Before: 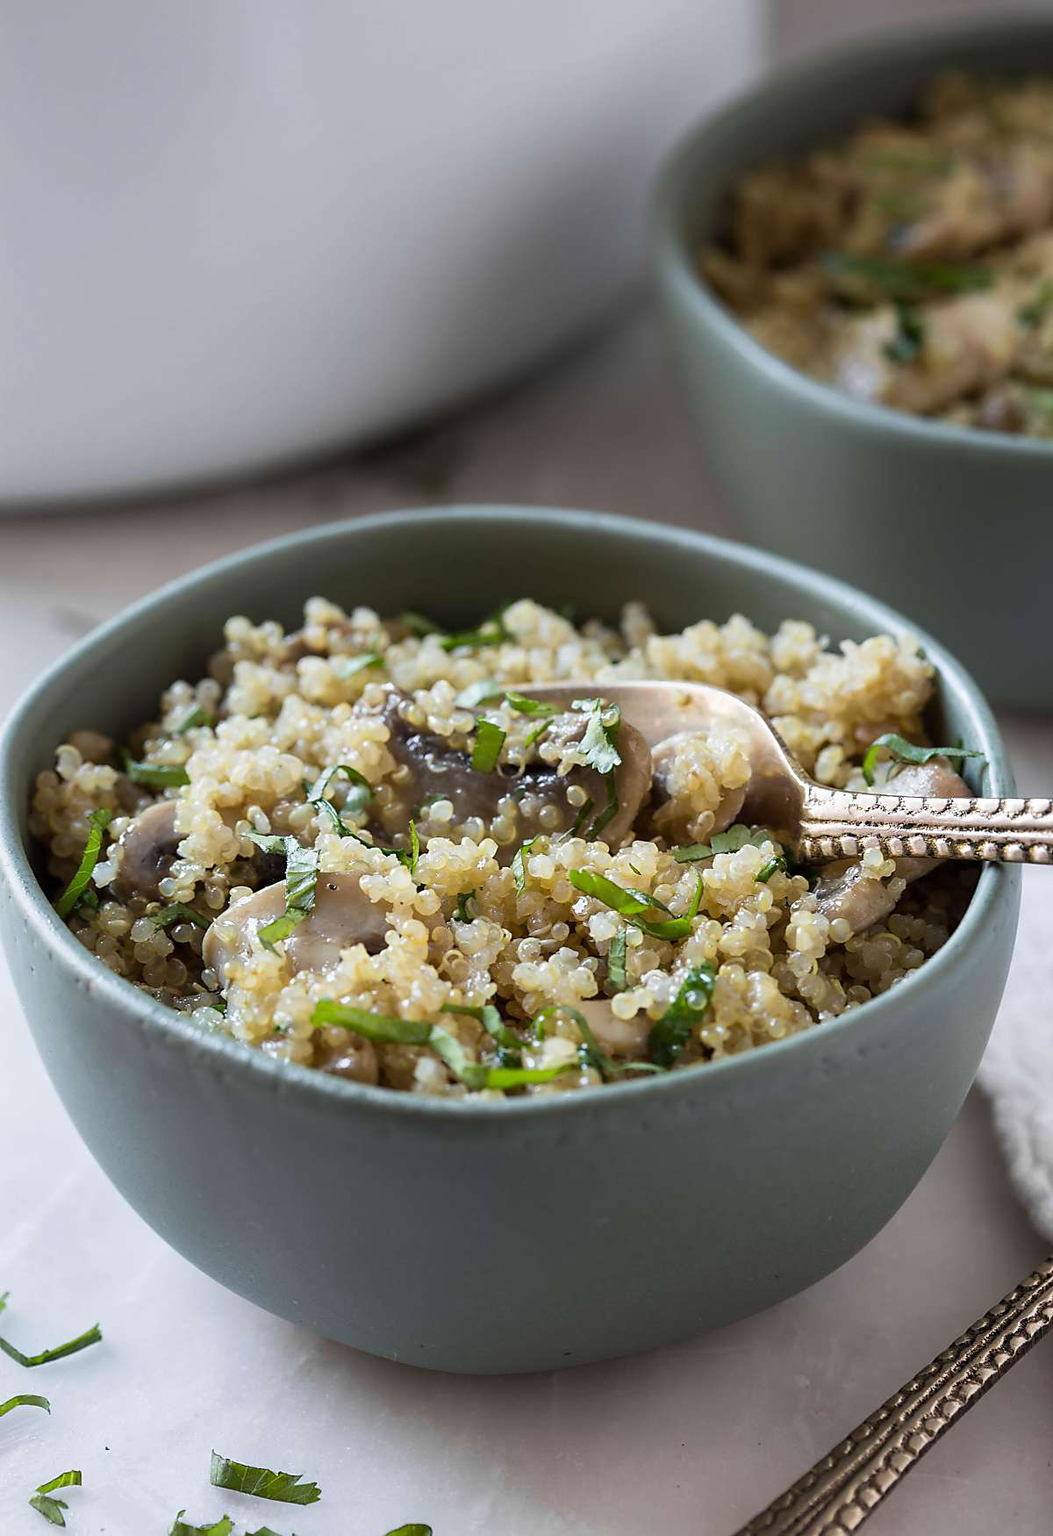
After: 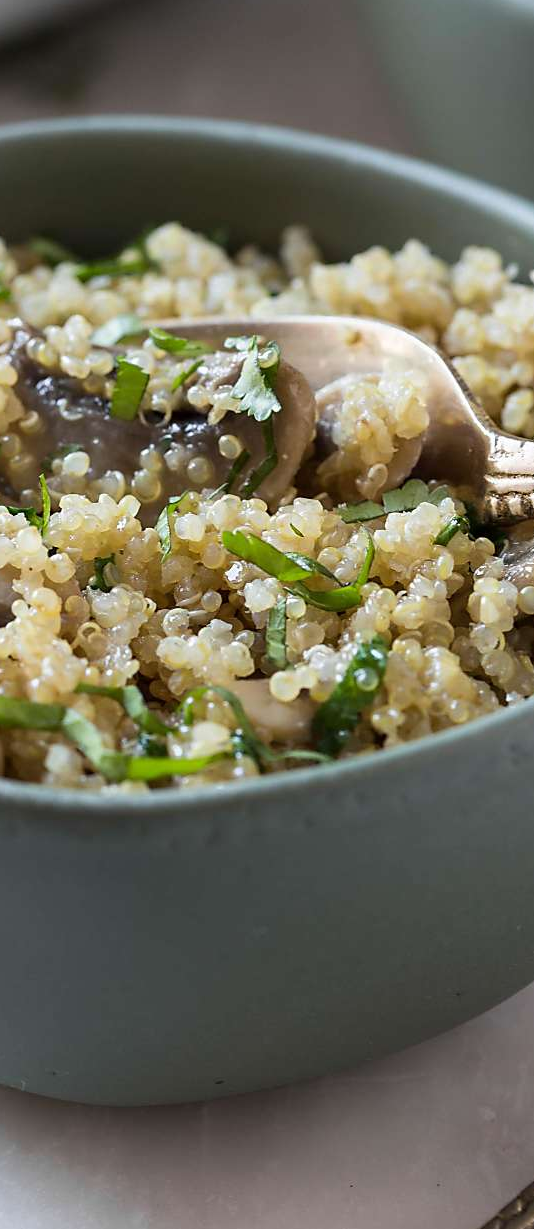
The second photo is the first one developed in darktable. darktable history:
crop: left 35.604%, top 26.332%, right 19.827%, bottom 3.425%
